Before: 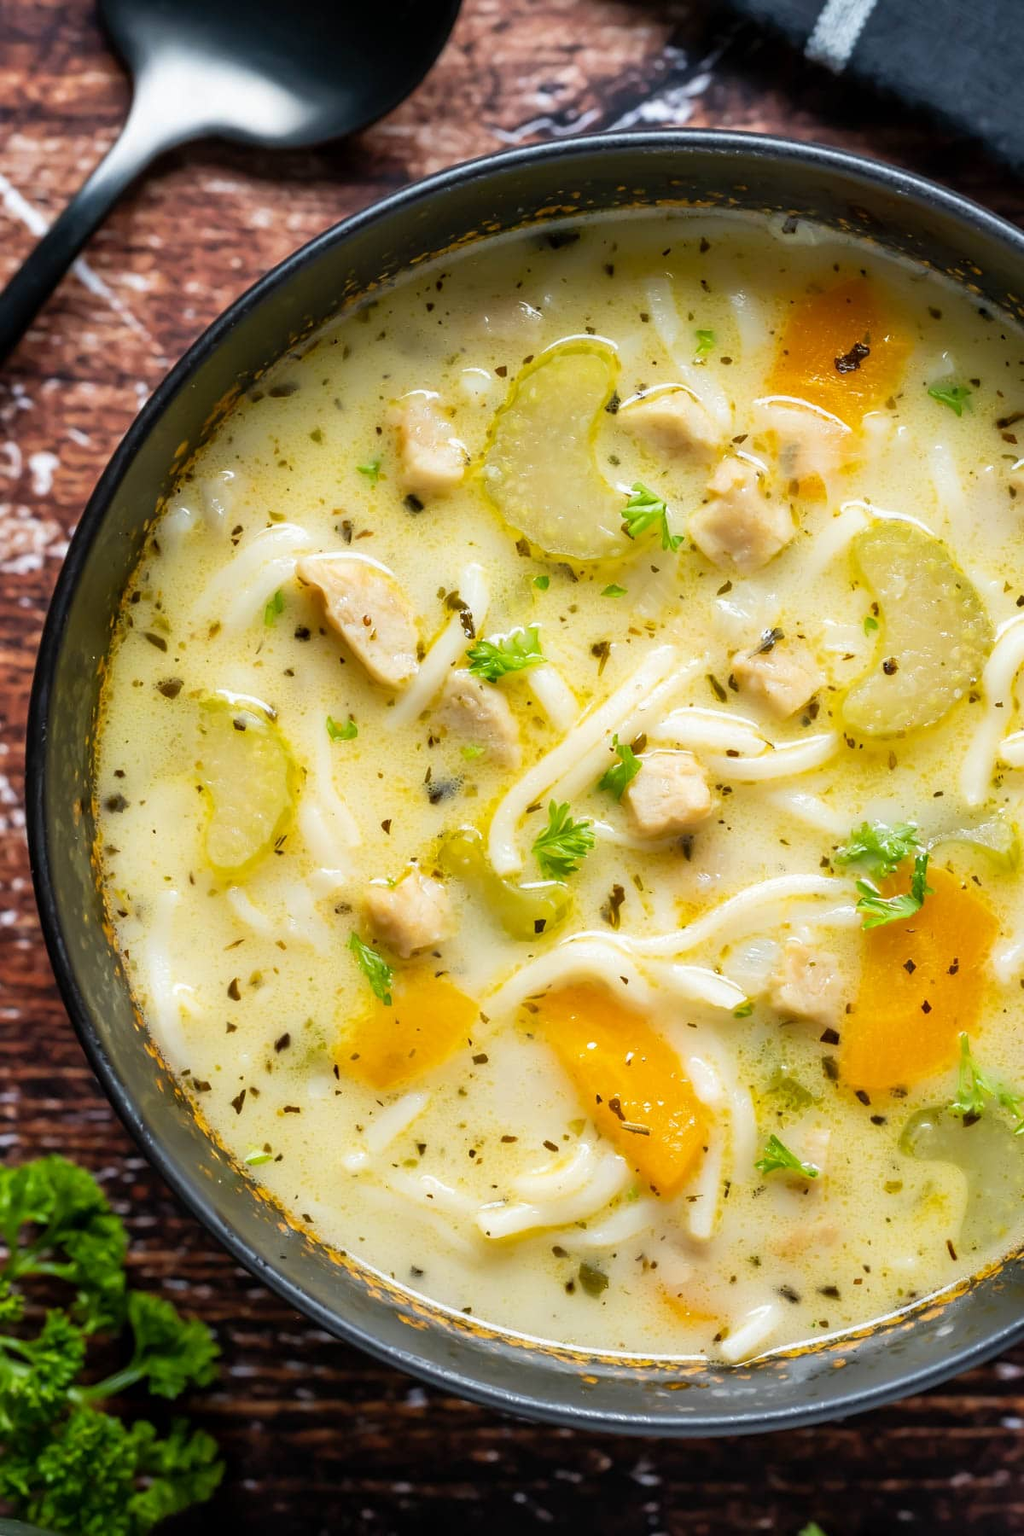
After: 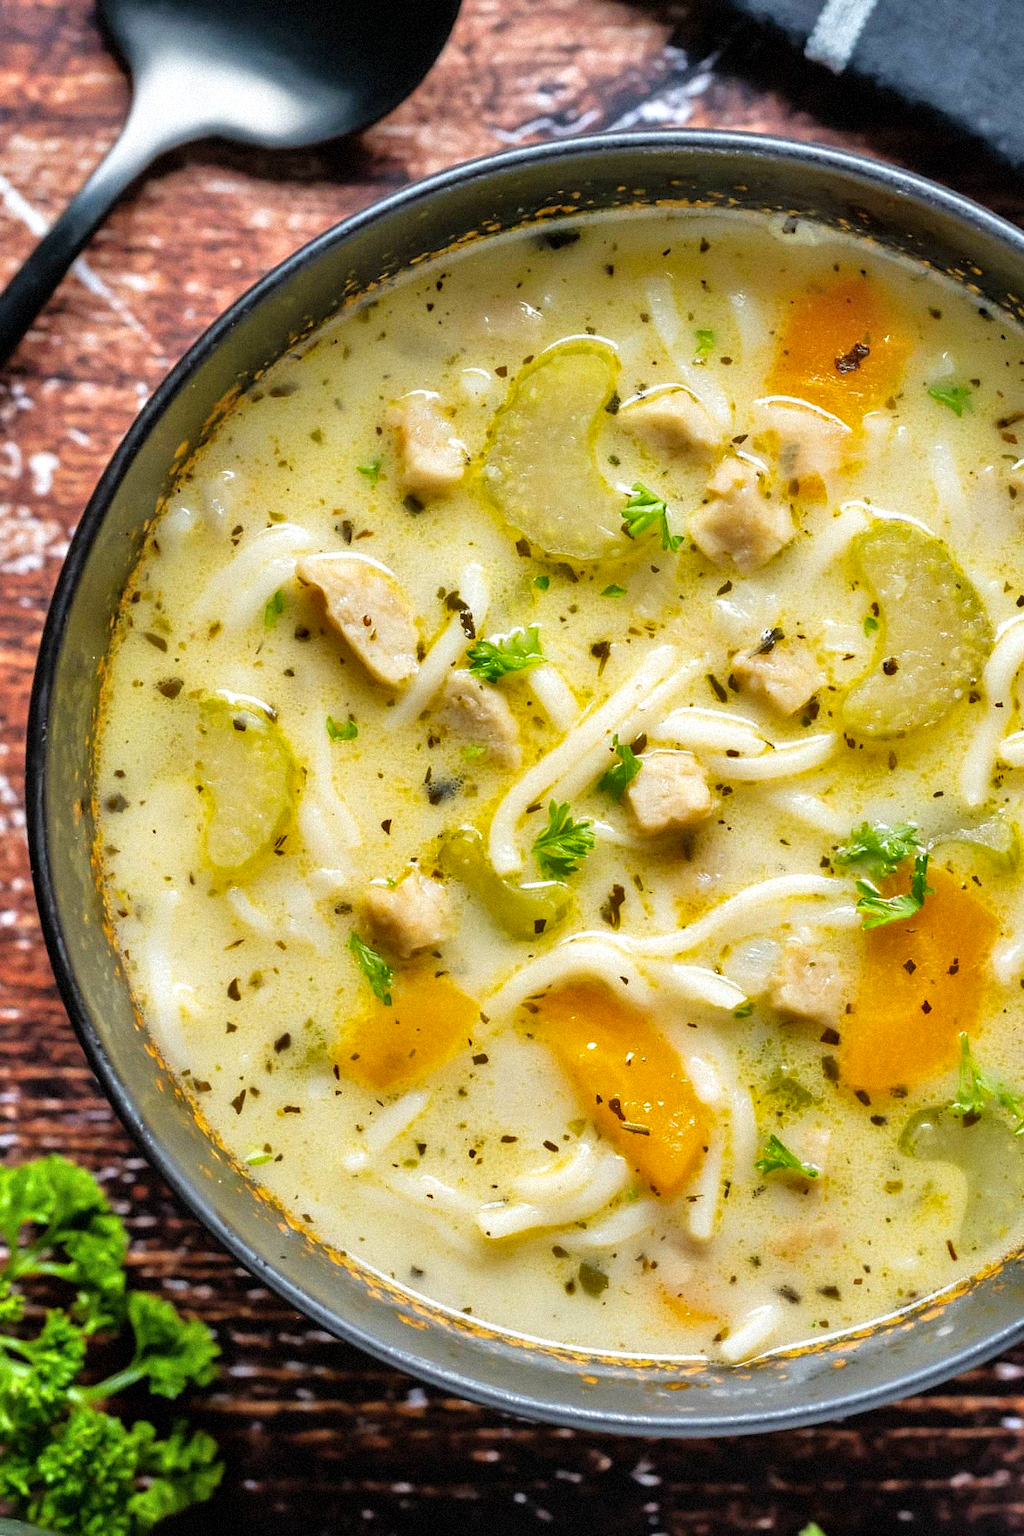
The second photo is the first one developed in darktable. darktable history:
shadows and highlights: shadows 12, white point adjustment 1.2, soften with gaussian
tone equalizer: -7 EV 0.15 EV, -6 EV 0.6 EV, -5 EV 1.15 EV, -4 EV 1.33 EV, -3 EV 1.15 EV, -2 EV 0.6 EV, -1 EV 0.15 EV, mask exposure compensation -0.5 EV
grain: mid-tones bias 0%
